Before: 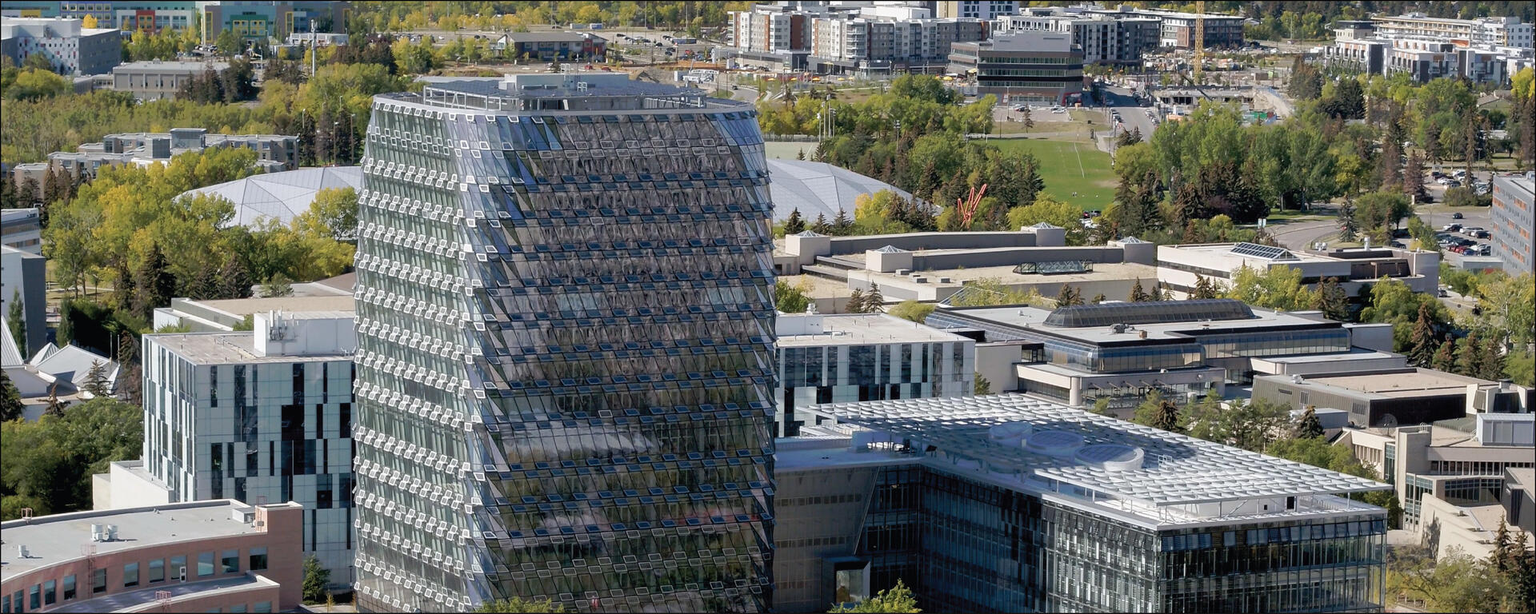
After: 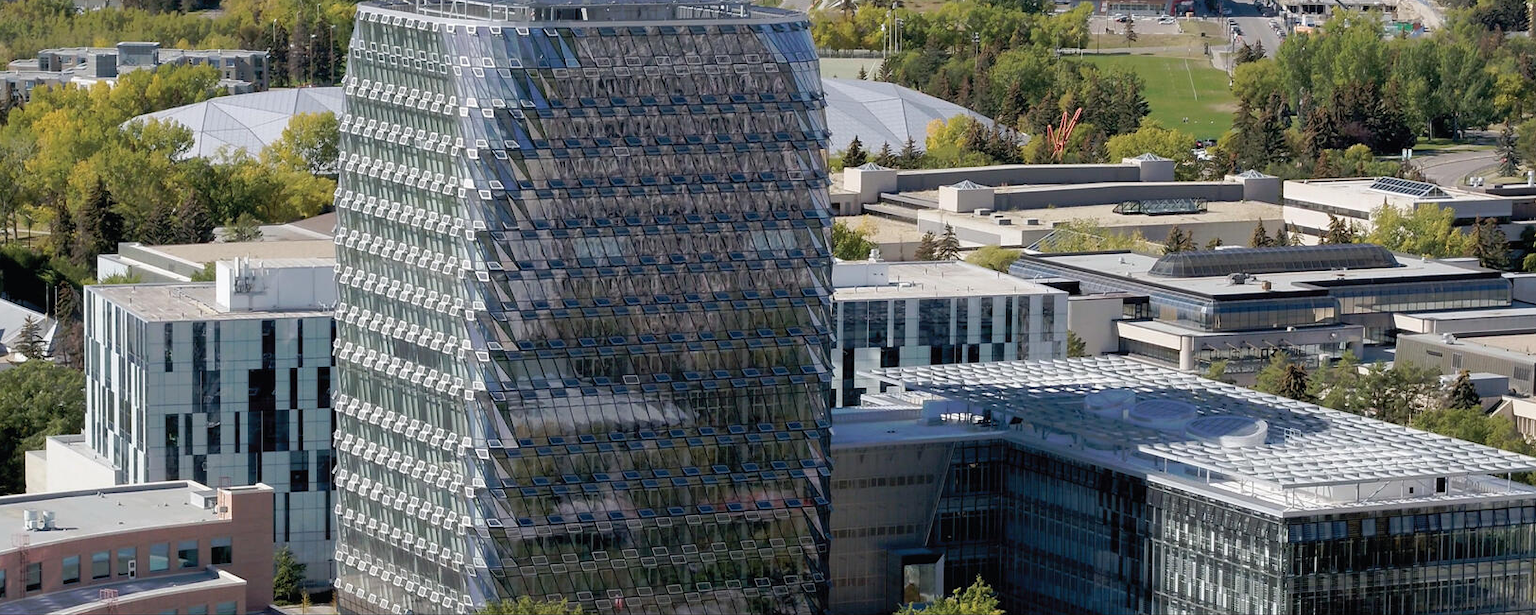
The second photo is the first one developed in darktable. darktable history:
crop and rotate: left 4.676%, top 15.174%, right 10.683%
